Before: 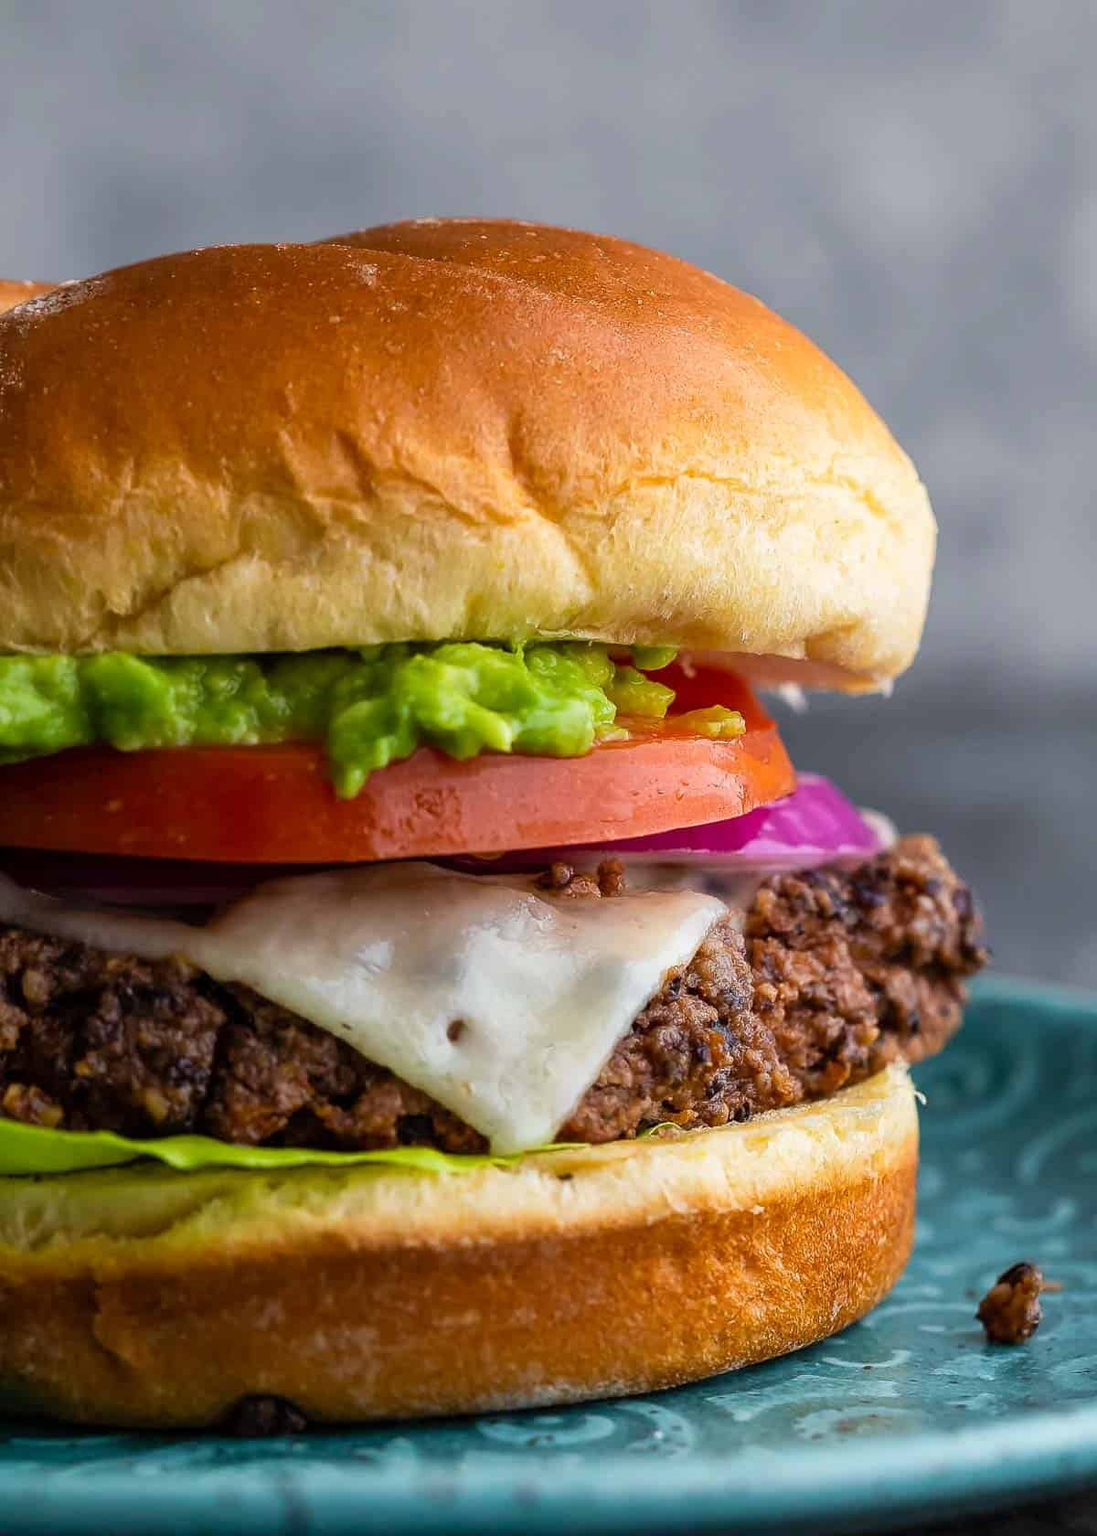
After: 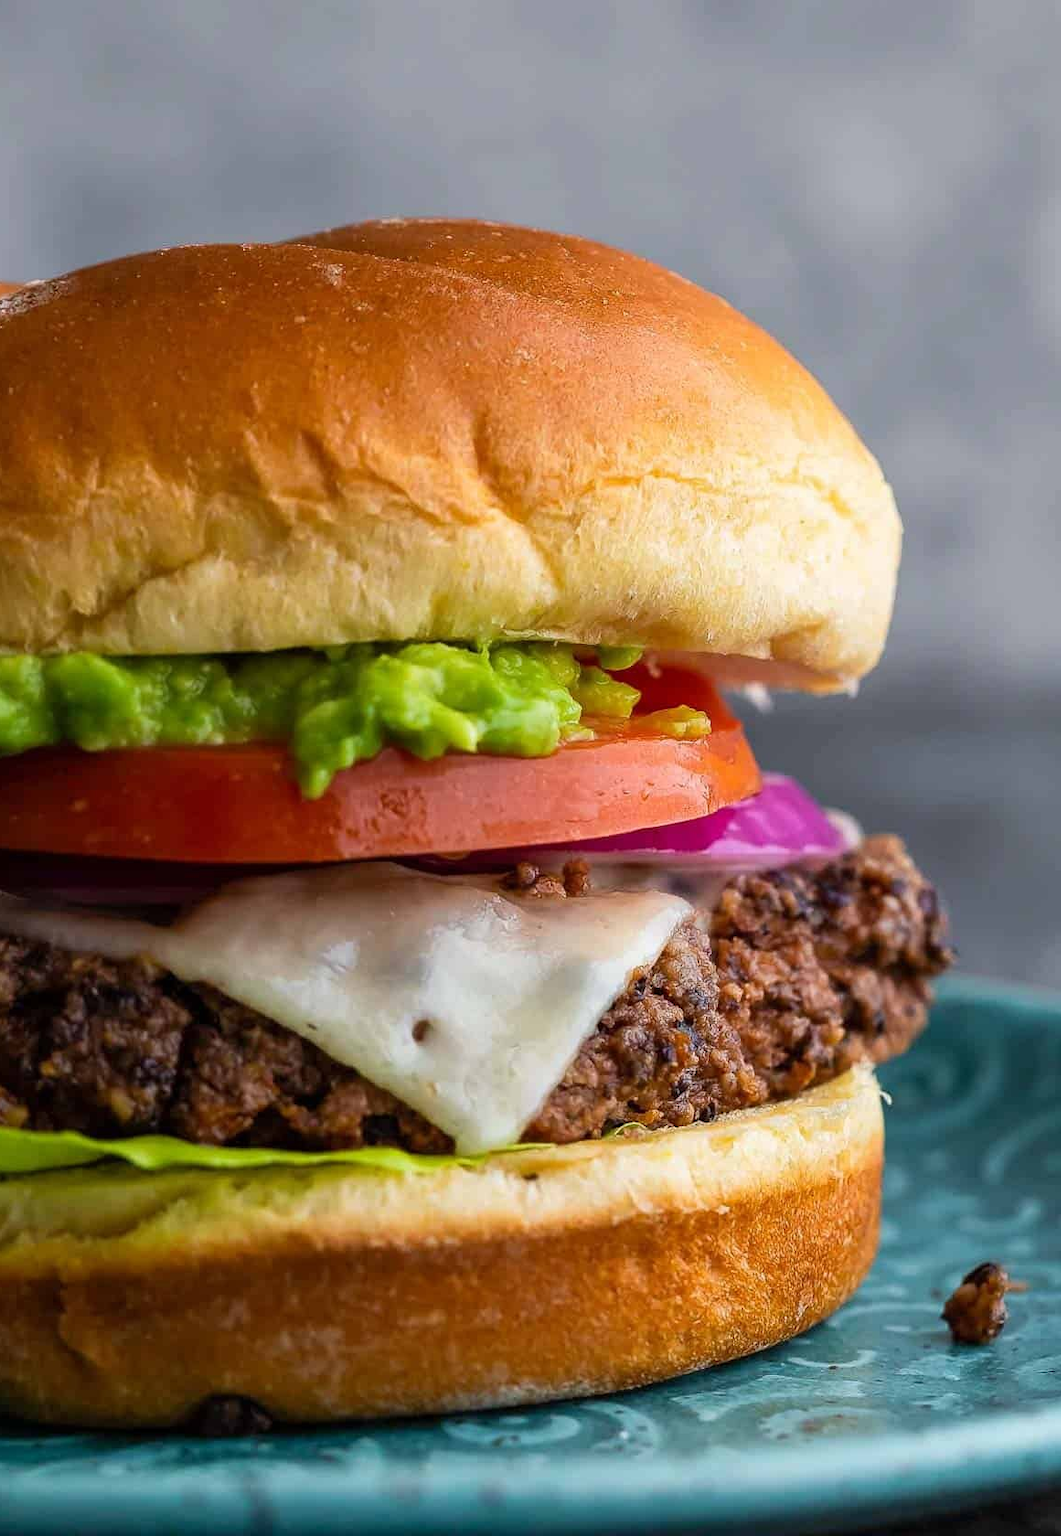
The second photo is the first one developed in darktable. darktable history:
crop and rotate: left 3.224%
